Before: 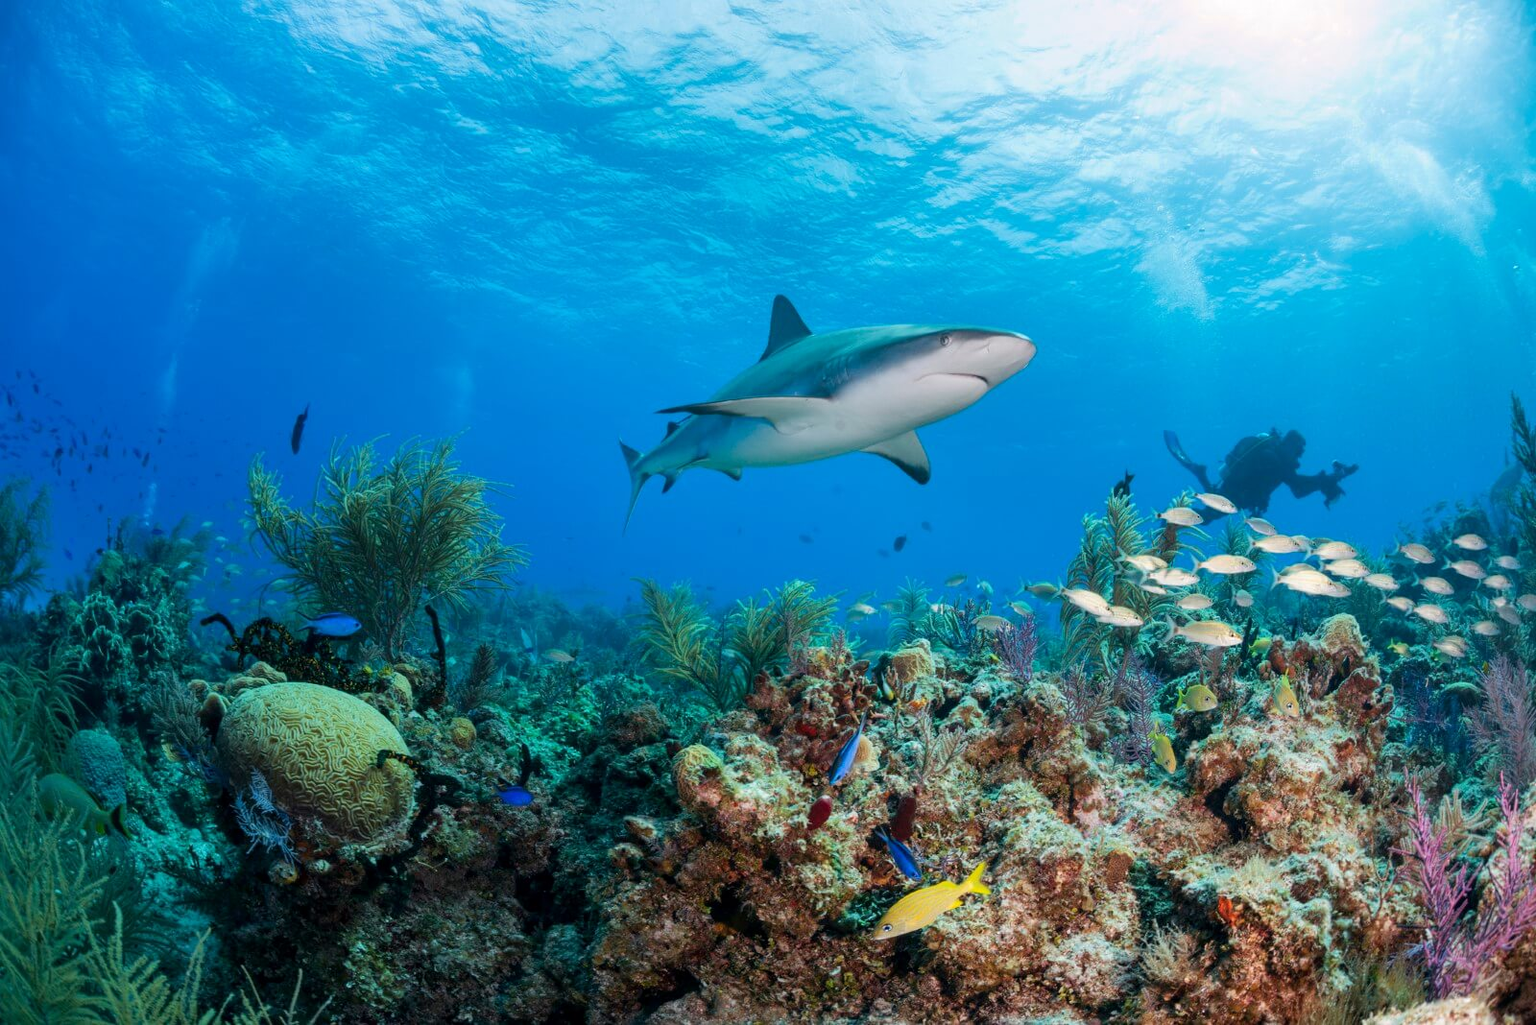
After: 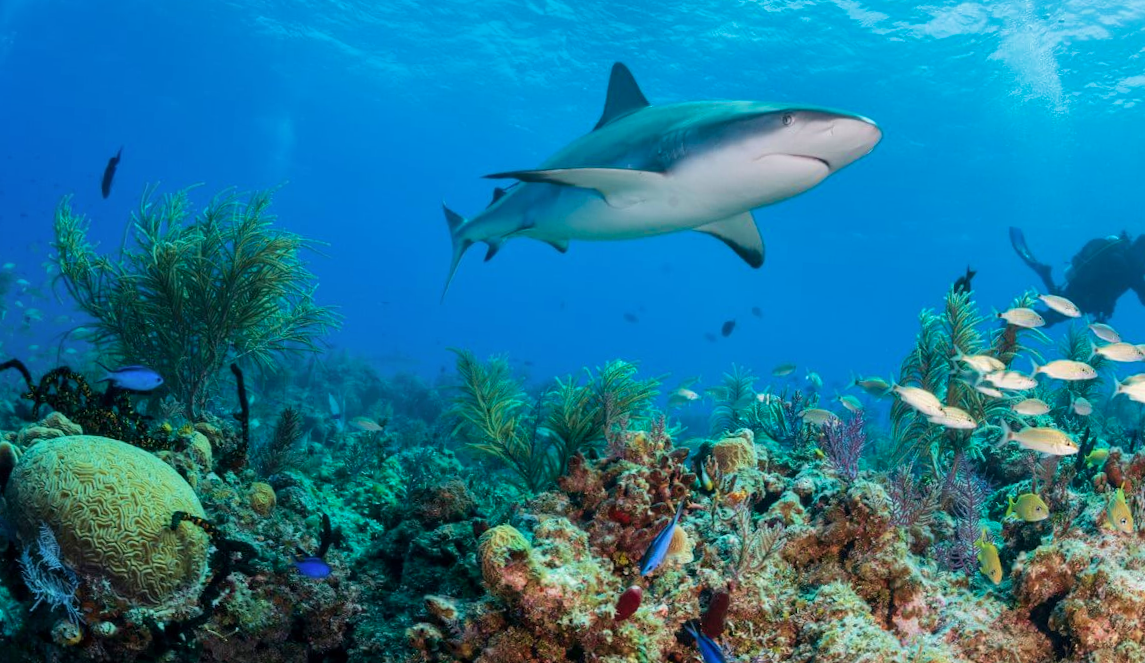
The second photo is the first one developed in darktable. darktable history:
crop and rotate: angle -3.37°, left 9.79%, top 20.73%, right 12.42%, bottom 11.82%
shadows and highlights: shadows 32, highlights -32, soften with gaussian
velvia: on, module defaults
